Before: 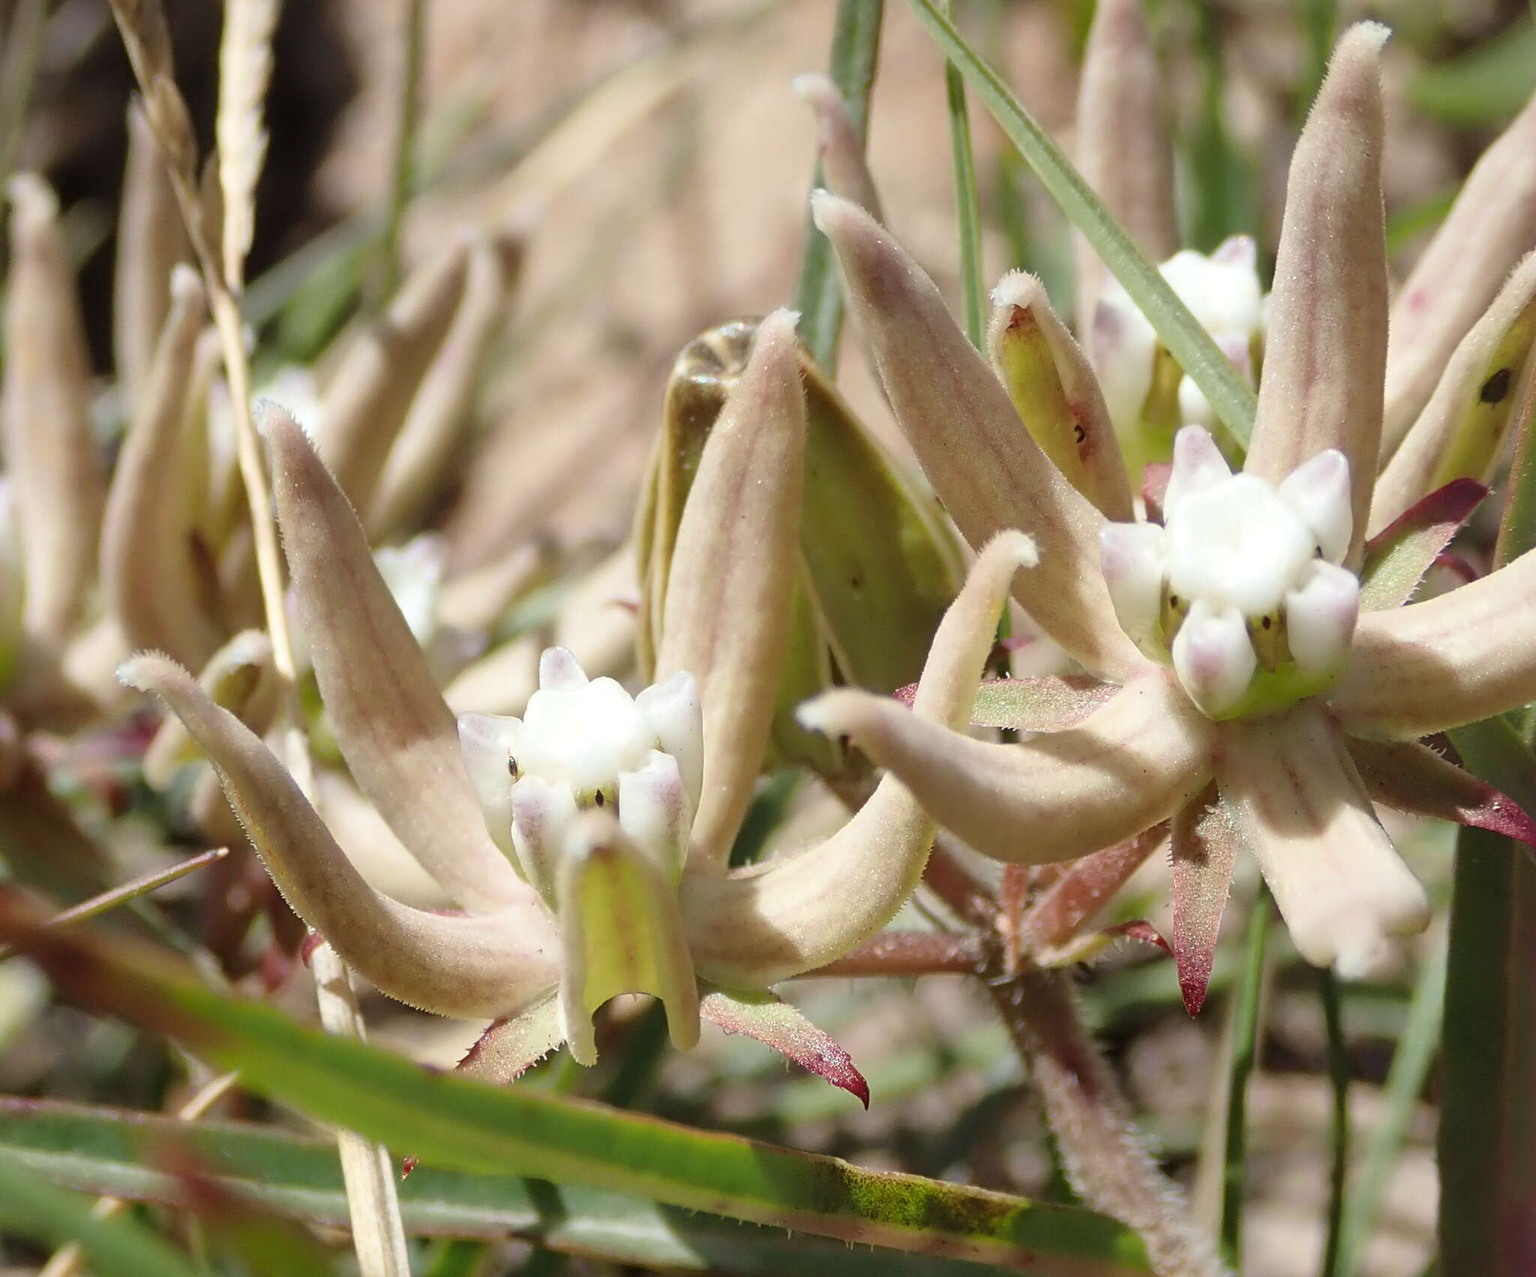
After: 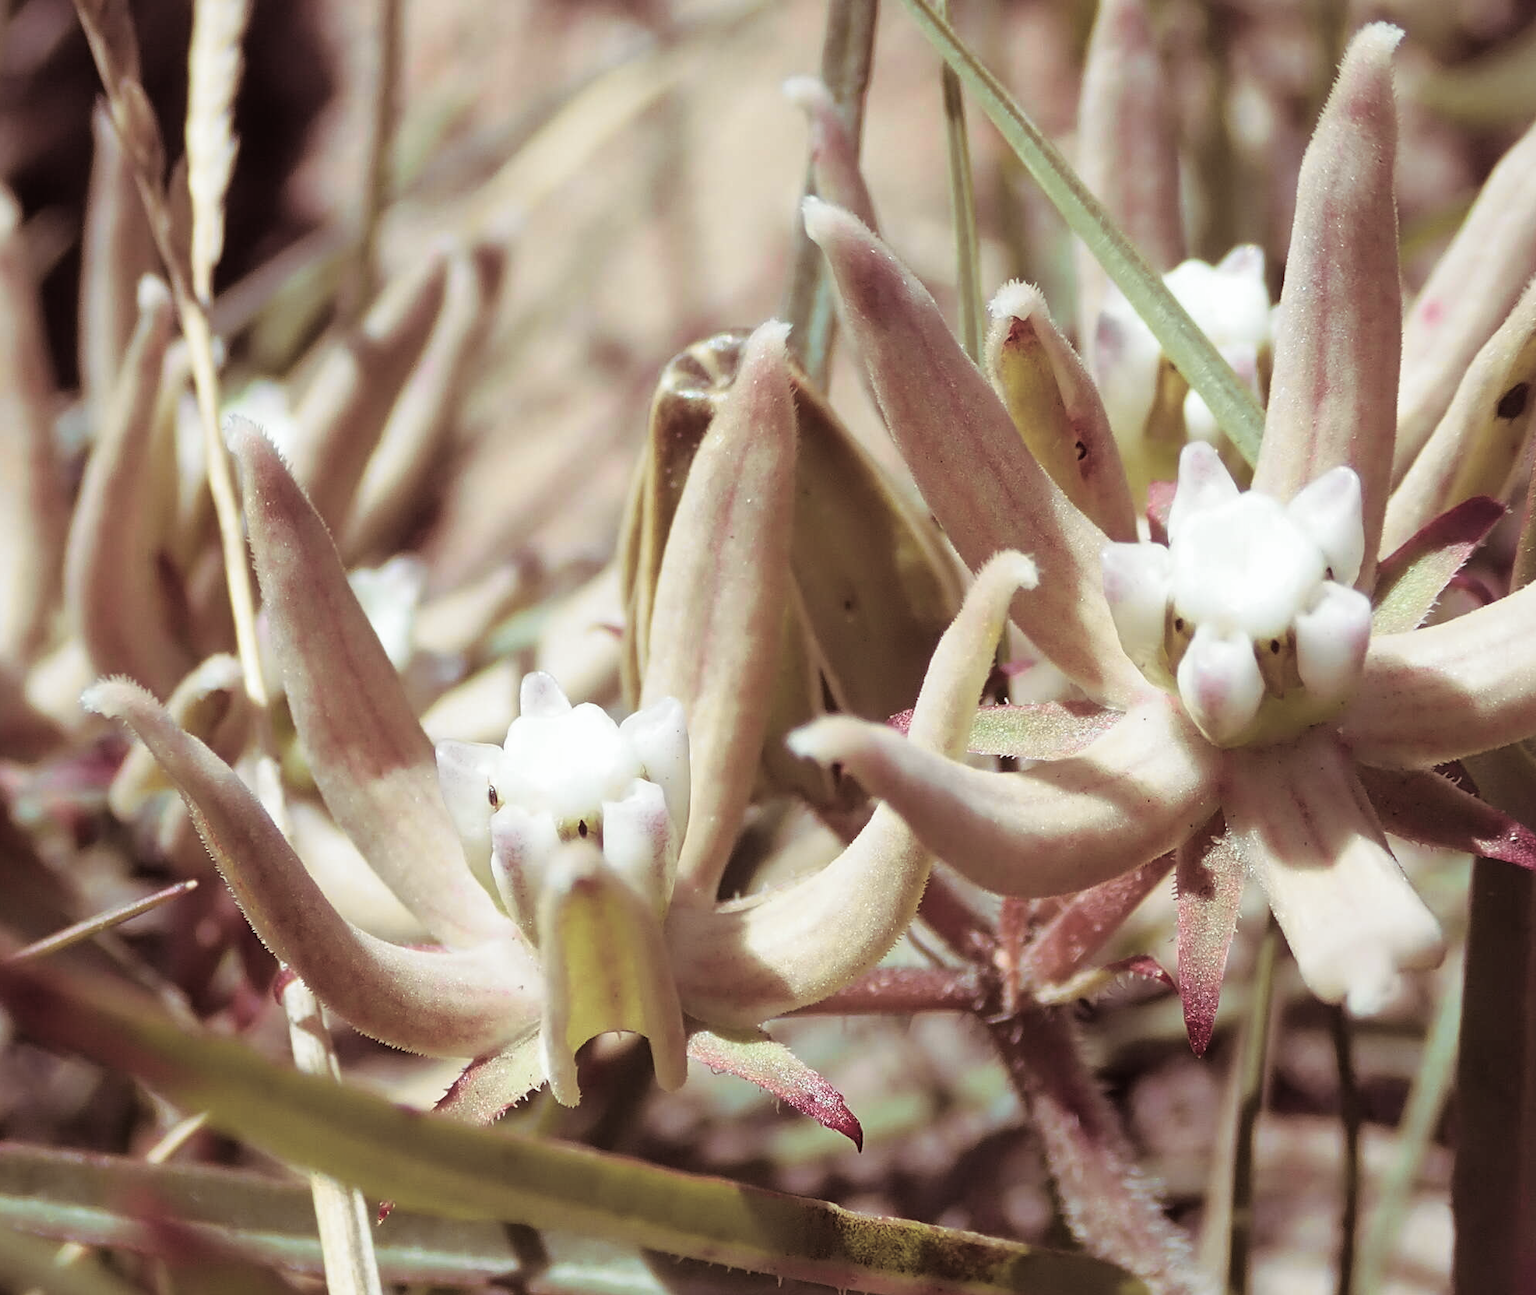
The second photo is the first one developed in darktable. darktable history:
tone curve: curves: ch0 [(0, 0.012) (0.056, 0.046) (0.218, 0.213) (0.606, 0.62) (0.82, 0.846) (1, 1)]; ch1 [(0, 0) (0.226, 0.261) (0.403, 0.437) (0.469, 0.472) (0.495, 0.499) (0.508, 0.503) (0.545, 0.555) (0.59, 0.598) (0.686, 0.728) (1, 1)]; ch2 [(0, 0) (0.269, 0.299) (0.459, 0.45) (0.498, 0.499) (0.523, 0.512) (0.568, 0.558) (0.634, 0.617) (0.698, 0.677) (0.806, 0.769) (1, 1)], color space Lab, independent channels, preserve colors none
white balance: red 0.978, blue 0.999
crop and rotate: left 2.536%, right 1.107%, bottom 2.246%
split-toning: shadows › saturation 0.41, highlights › saturation 0, compress 33.55%
